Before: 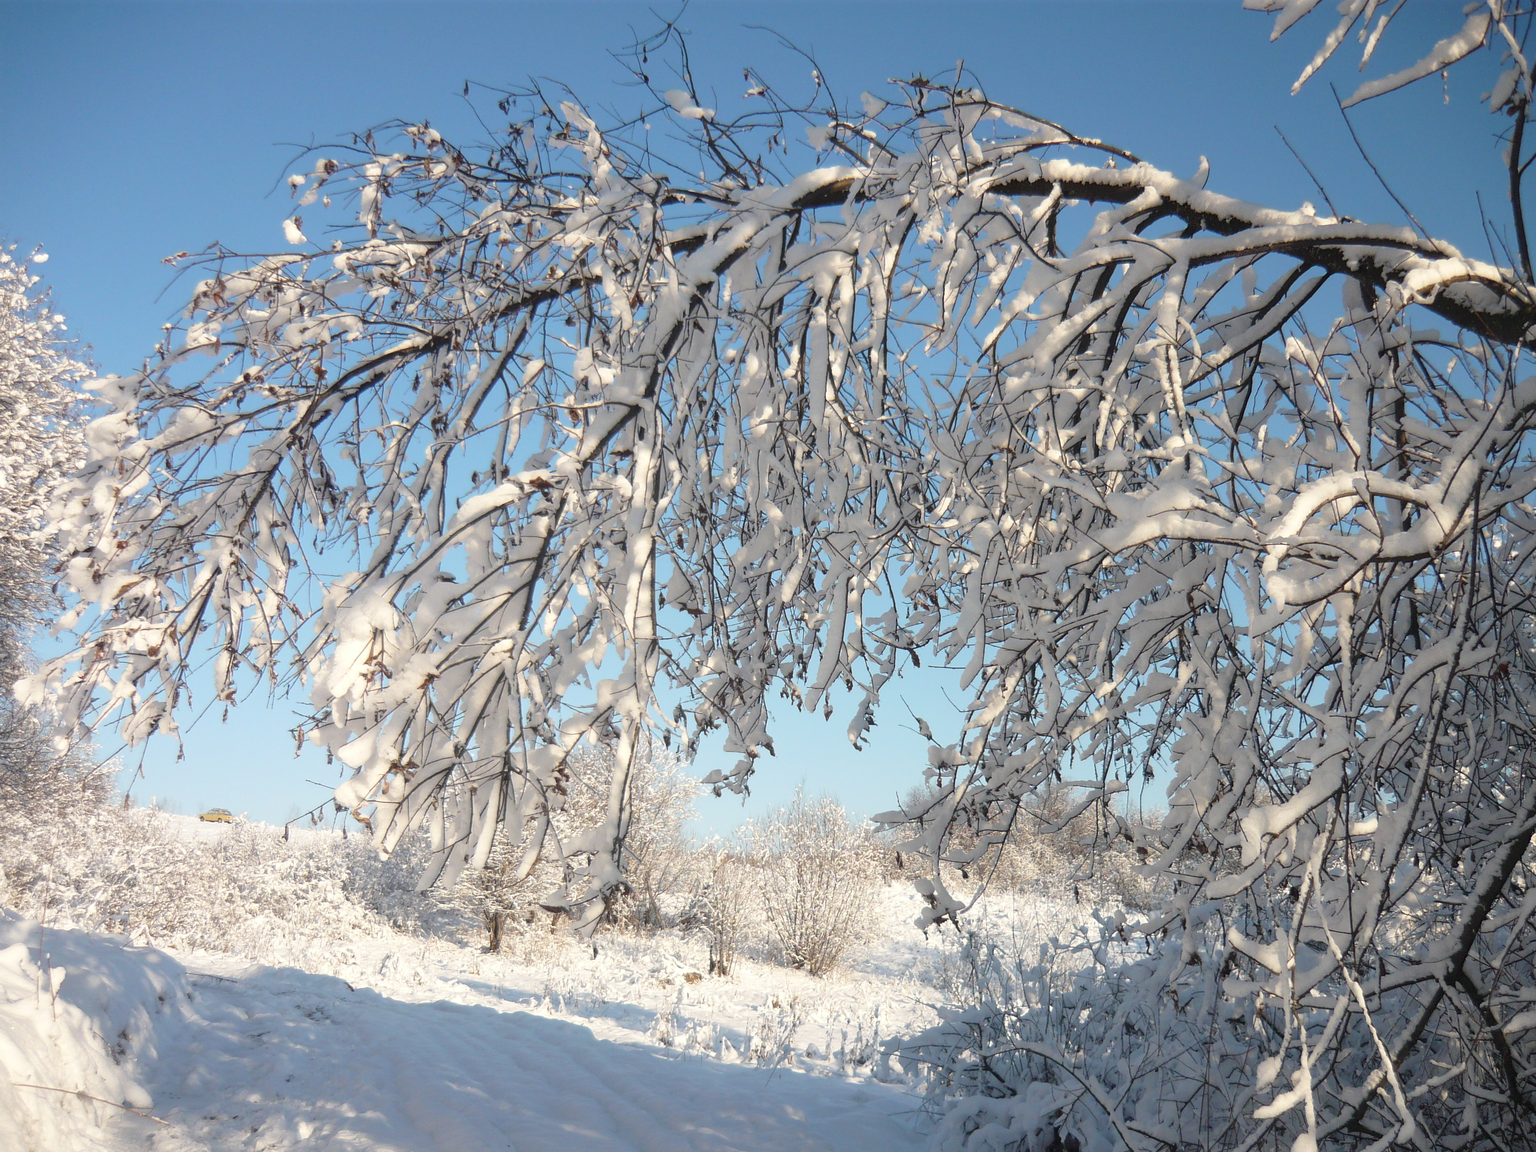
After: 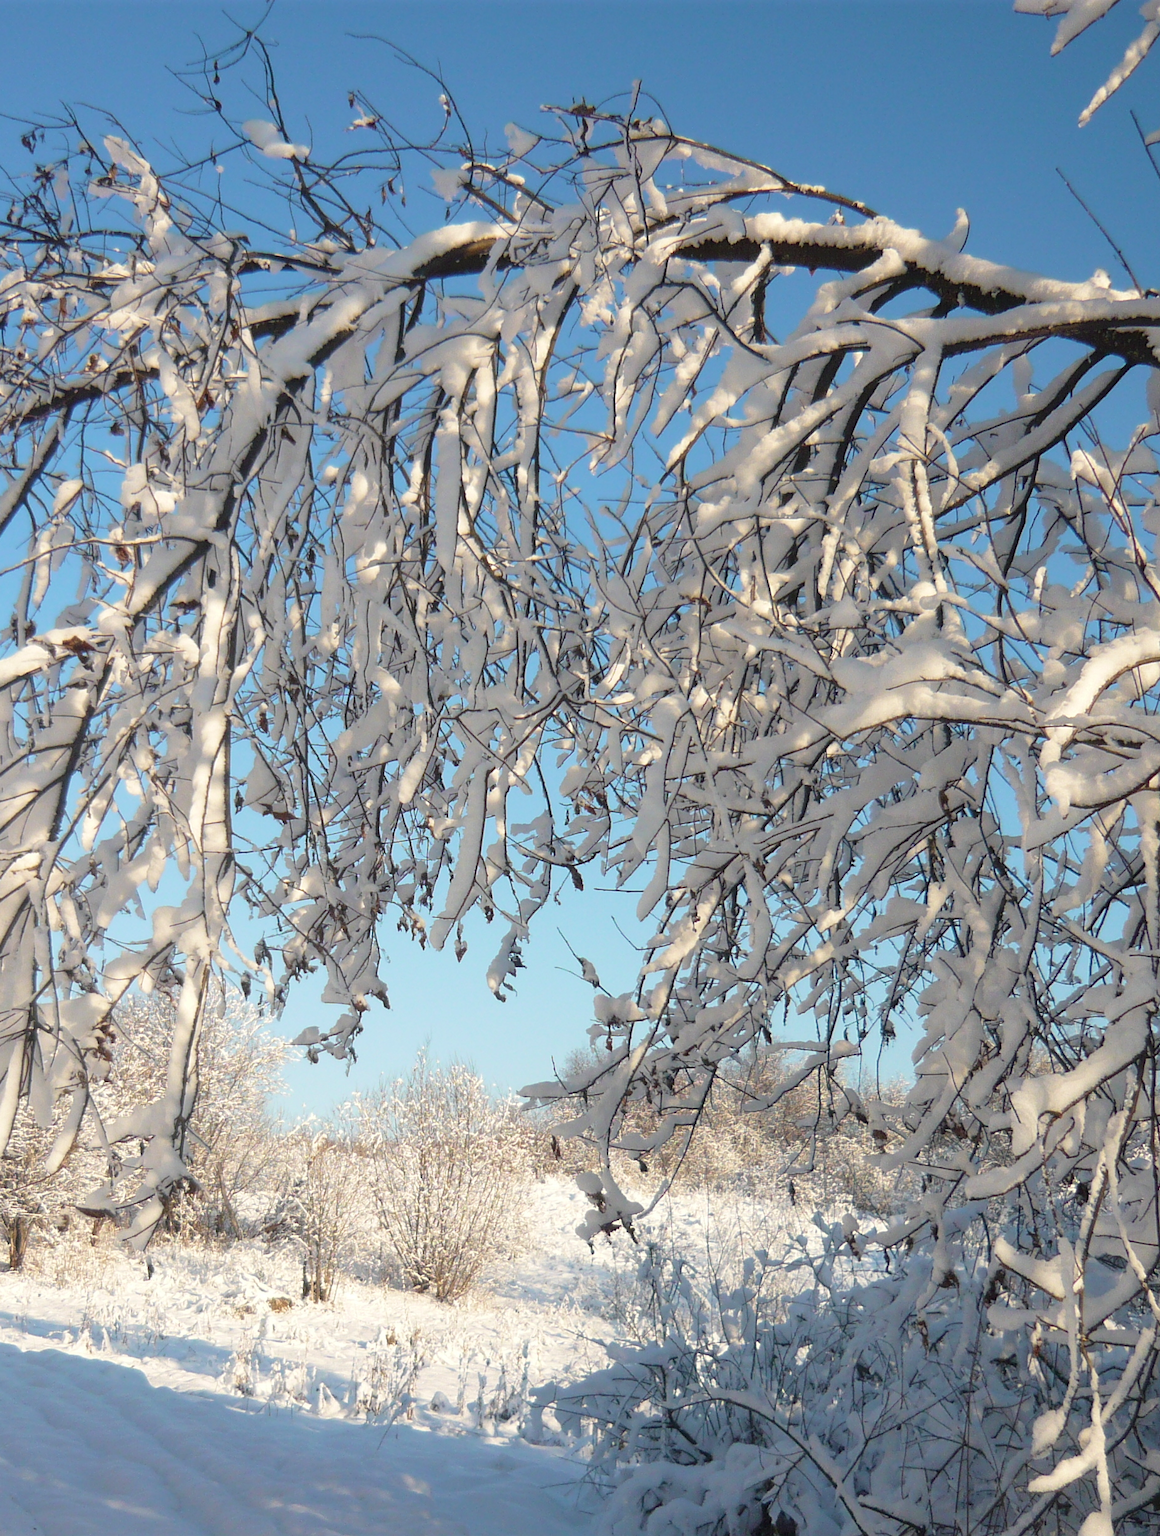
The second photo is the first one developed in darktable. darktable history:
velvia: on, module defaults
crop: left 31.458%, top 0%, right 11.876%
